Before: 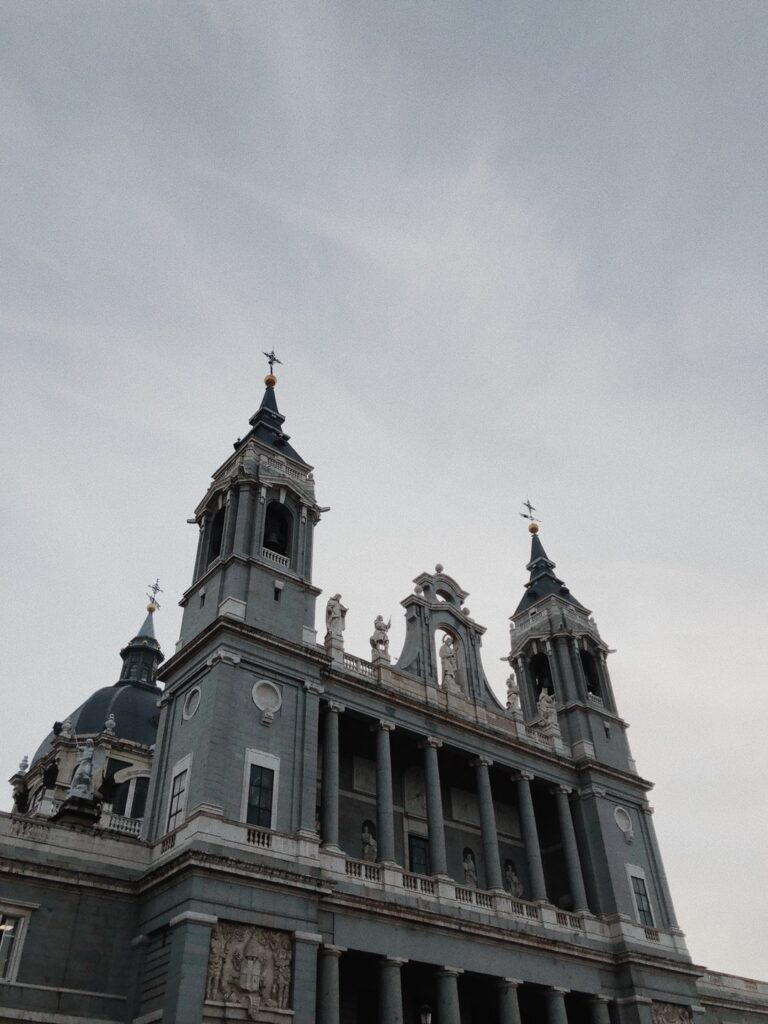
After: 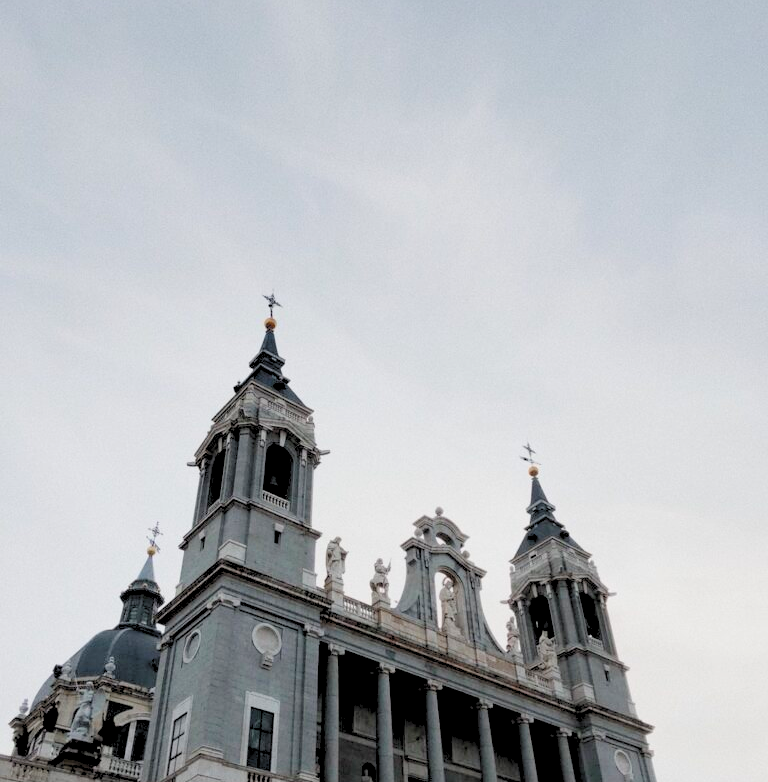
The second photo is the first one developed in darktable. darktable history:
levels: levels [0.093, 0.434, 0.988]
crop: top 5.643%, bottom 17.914%
